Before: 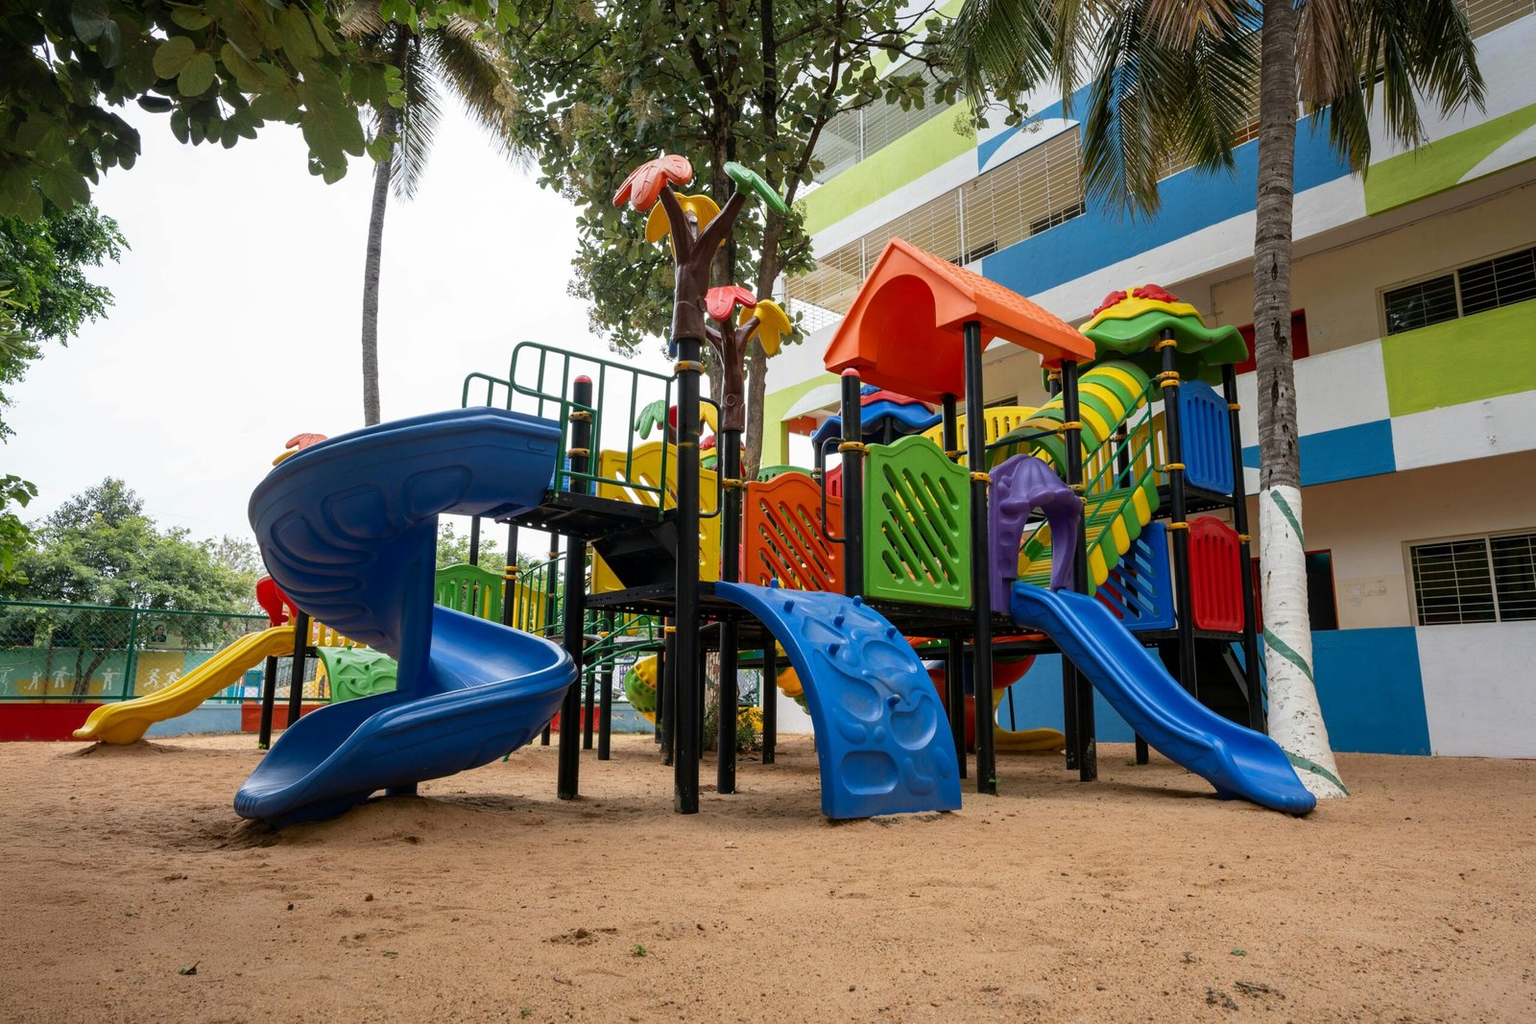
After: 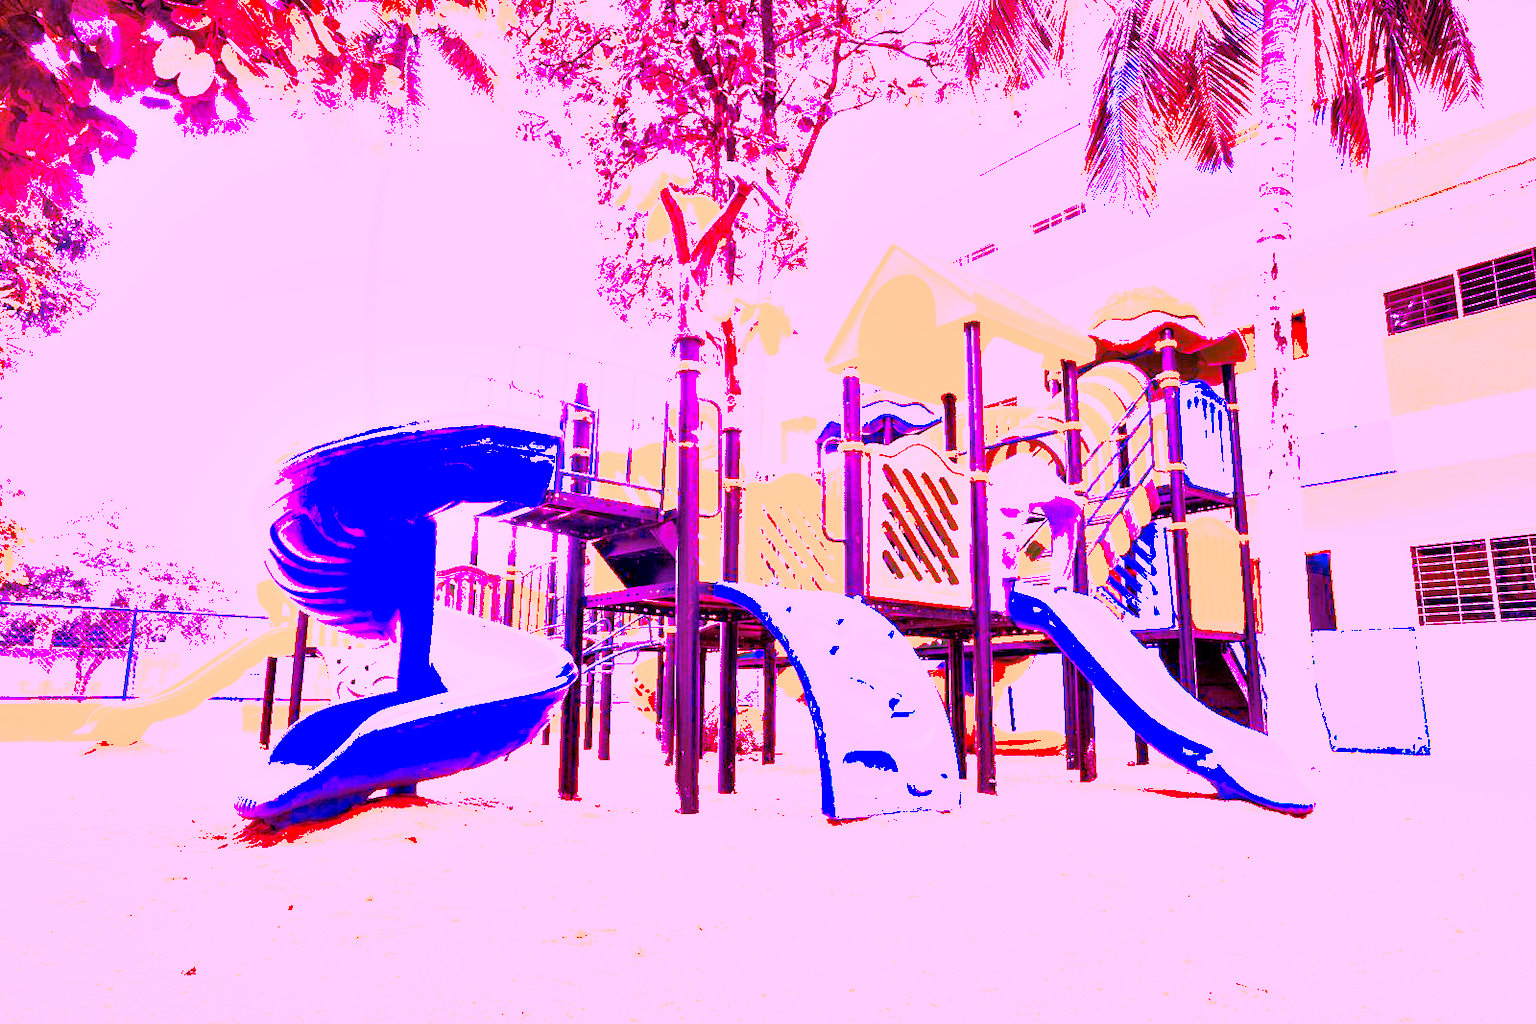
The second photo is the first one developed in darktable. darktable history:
white balance: red 8, blue 8
shadows and highlights: on, module defaults
local contrast: mode bilateral grid, contrast 25, coarseness 60, detail 151%, midtone range 0.2
